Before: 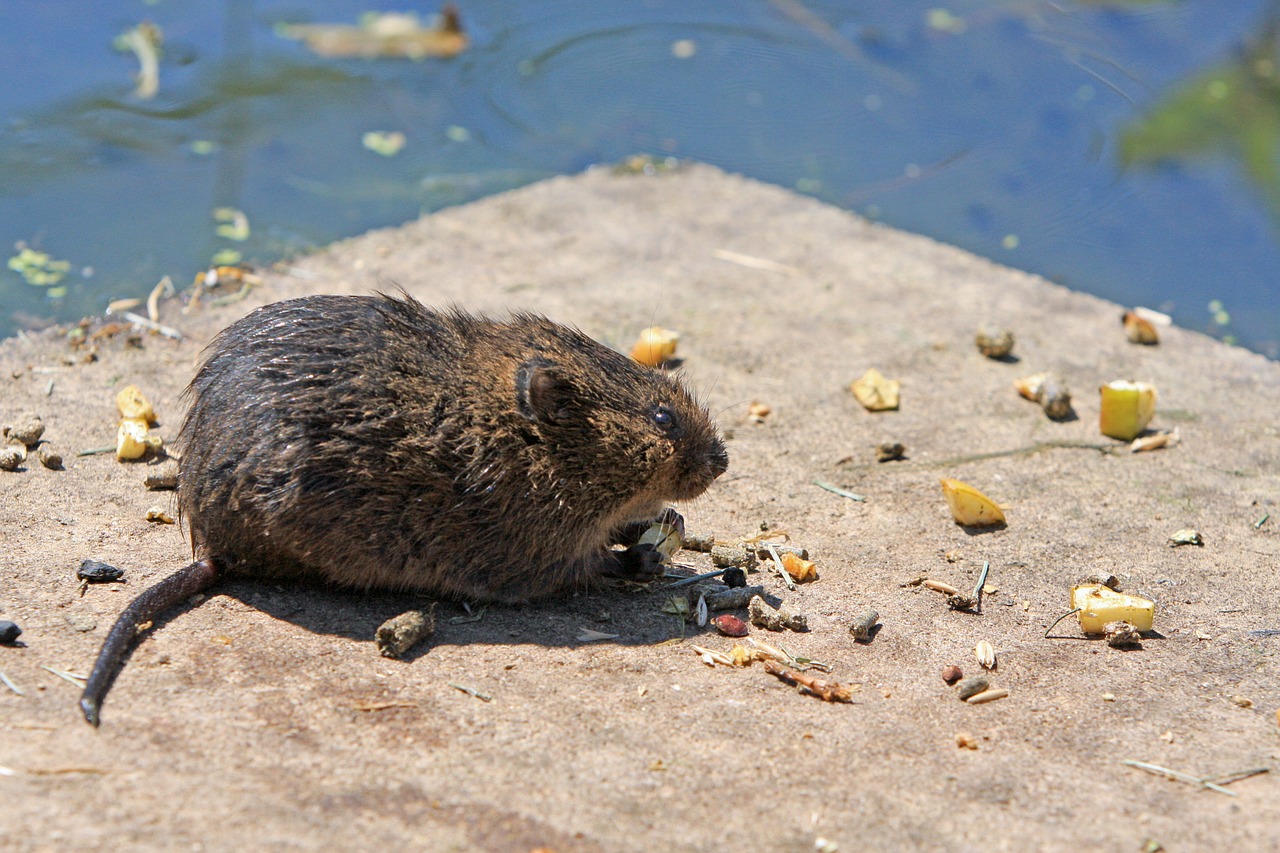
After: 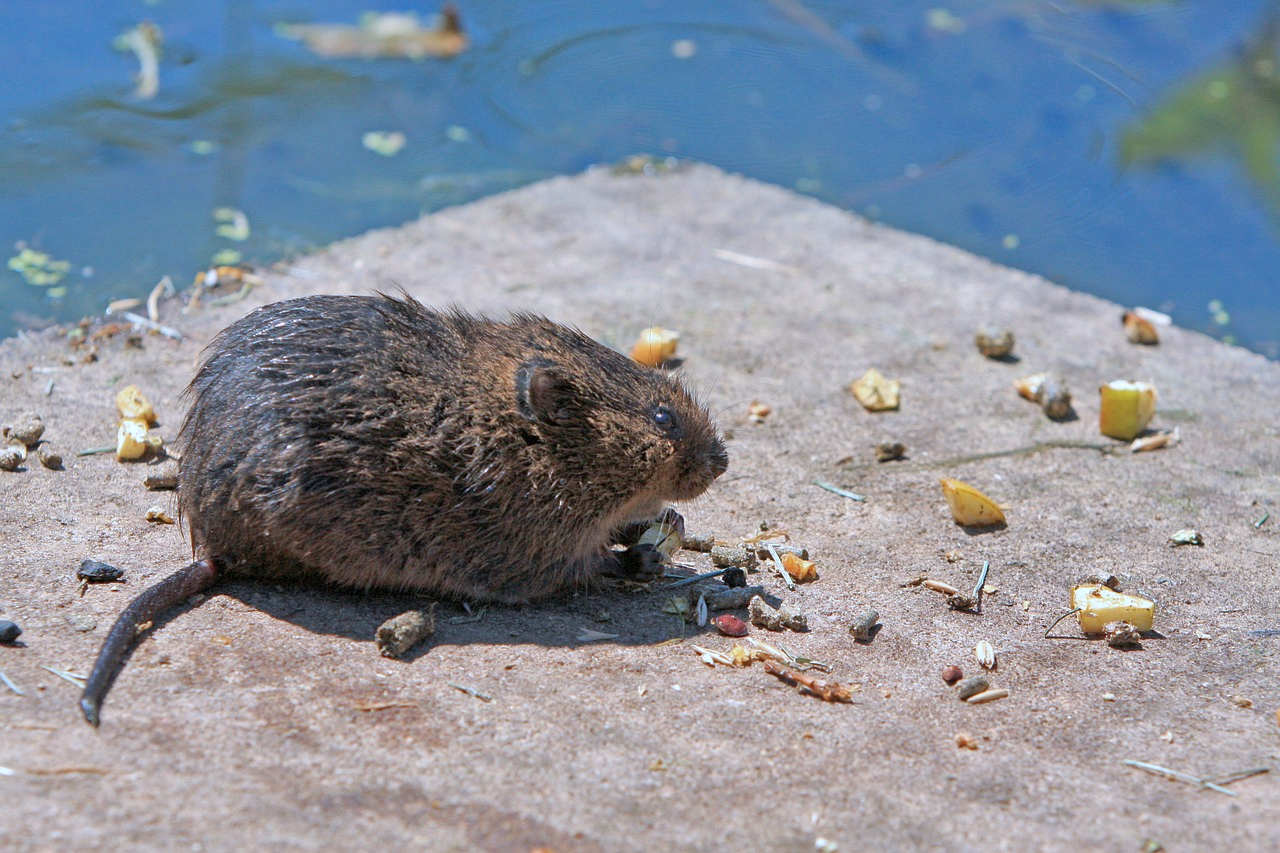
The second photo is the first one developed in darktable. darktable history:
shadows and highlights: on, module defaults
color correction: highlights a* -2.24, highlights b* -18.1
